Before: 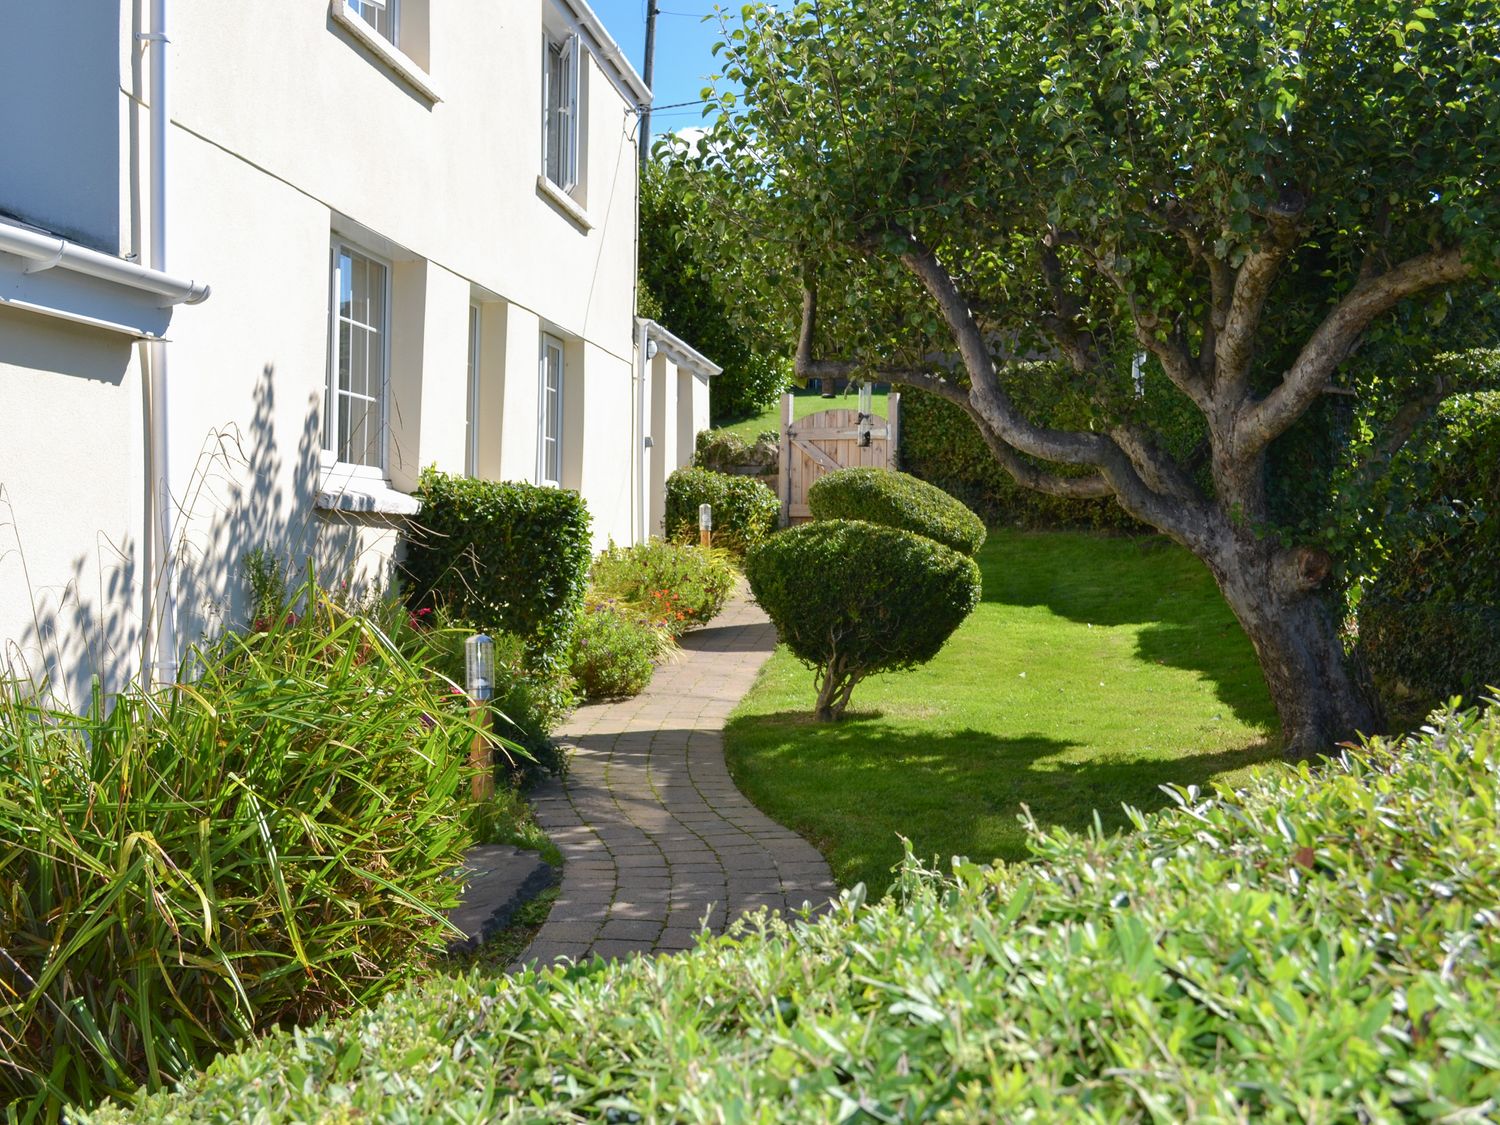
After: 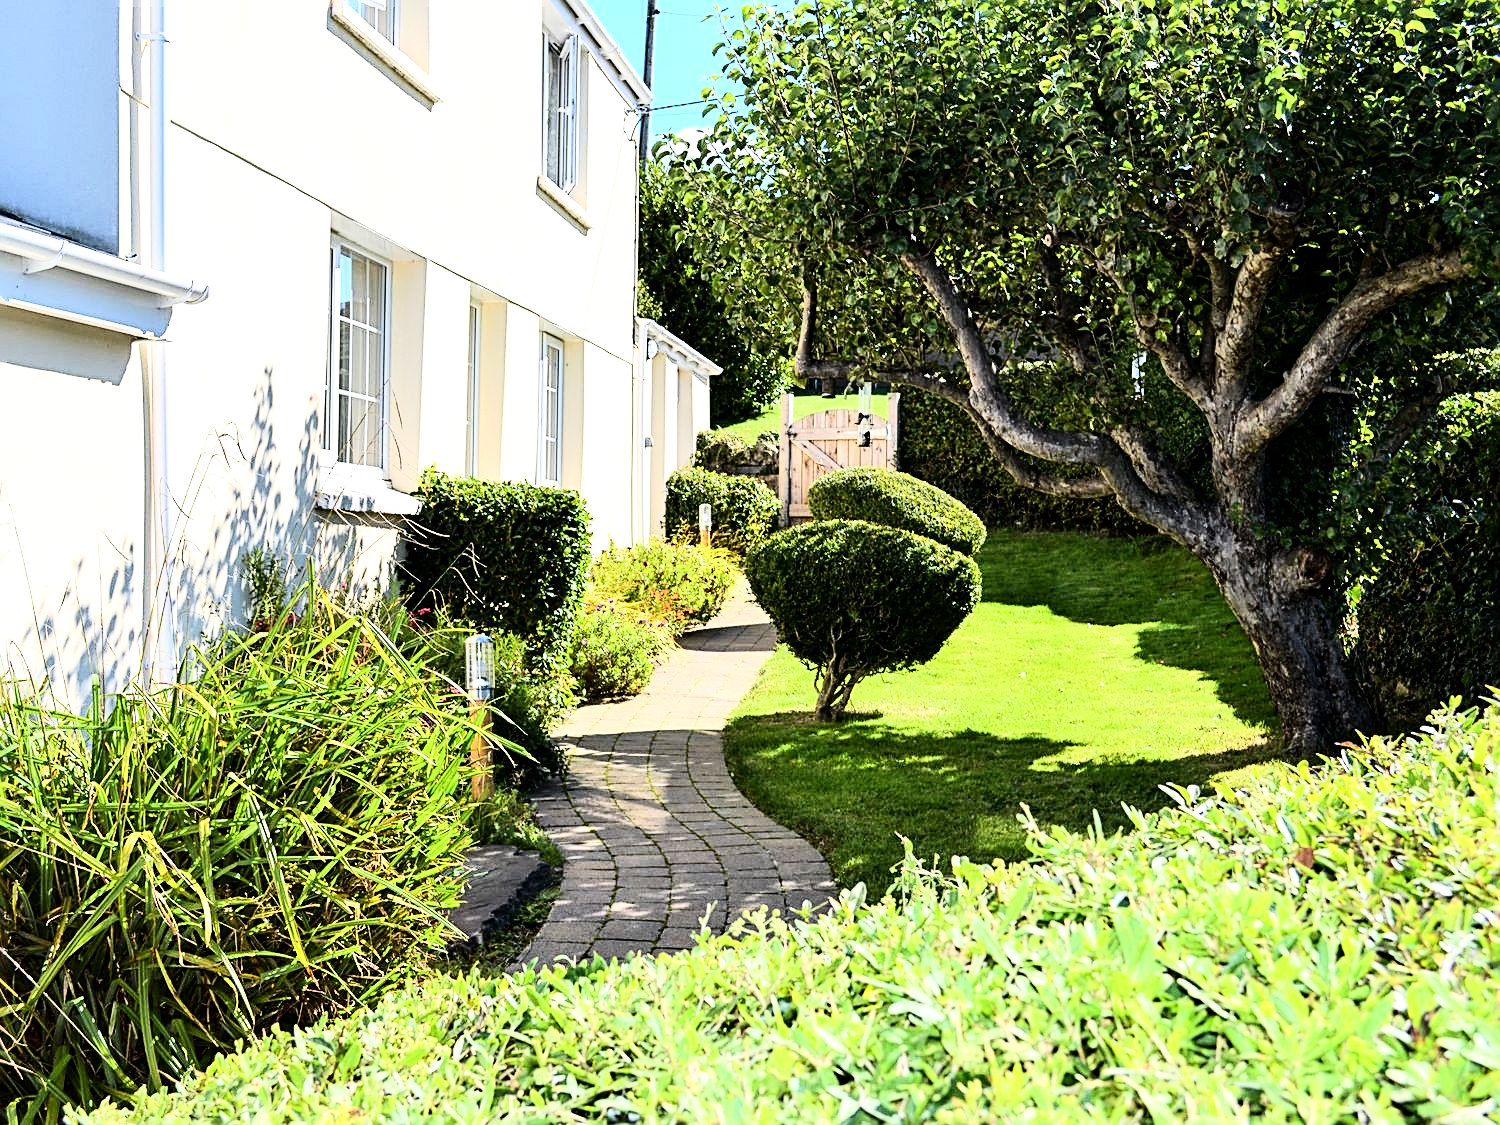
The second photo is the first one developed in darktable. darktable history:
sharpen: radius 2.531, amount 0.628
local contrast: highlights 100%, shadows 100%, detail 120%, midtone range 0.2
rgb curve: curves: ch0 [(0, 0) (0.21, 0.15) (0.24, 0.21) (0.5, 0.75) (0.75, 0.96) (0.89, 0.99) (1, 1)]; ch1 [(0, 0.02) (0.21, 0.13) (0.25, 0.2) (0.5, 0.67) (0.75, 0.9) (0.89, 0.97) (1, 1)]; ch2 [(0, 0.02) (0.21, 0.13) (0.25, 0.2) (0.5, 0.67) (0.75, 0.9) (0.89, 0.97) (1, 1)], compensate middle gray true
